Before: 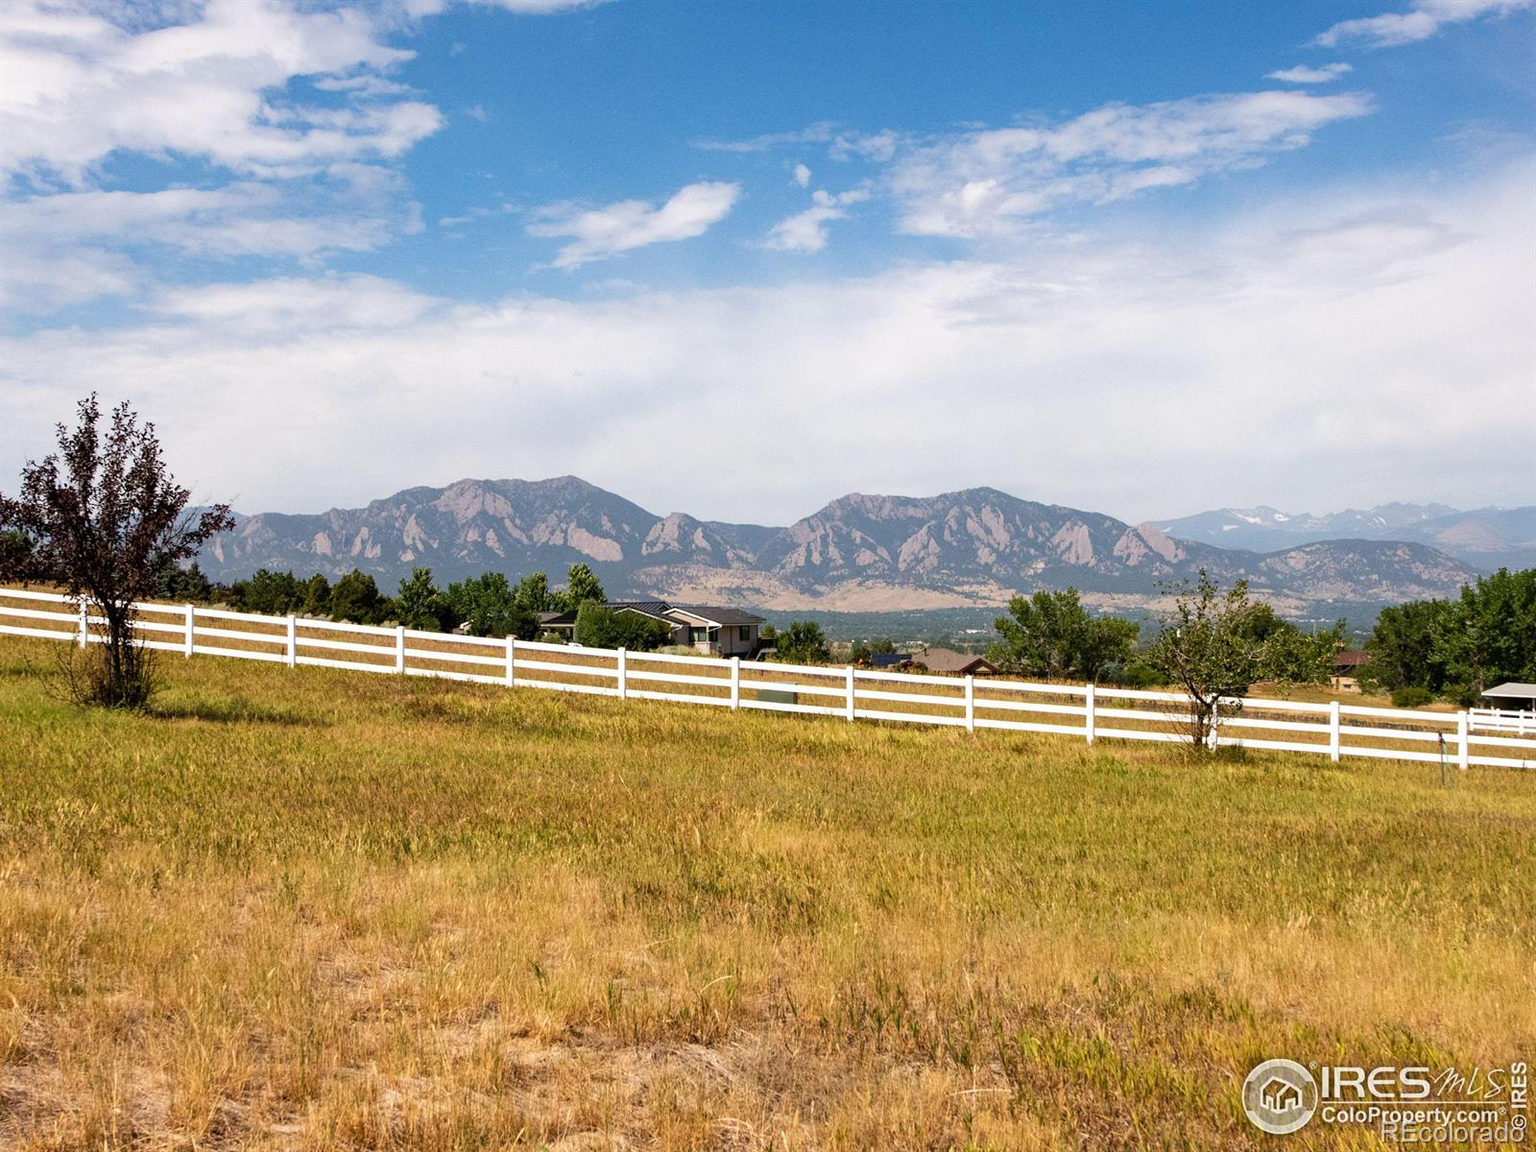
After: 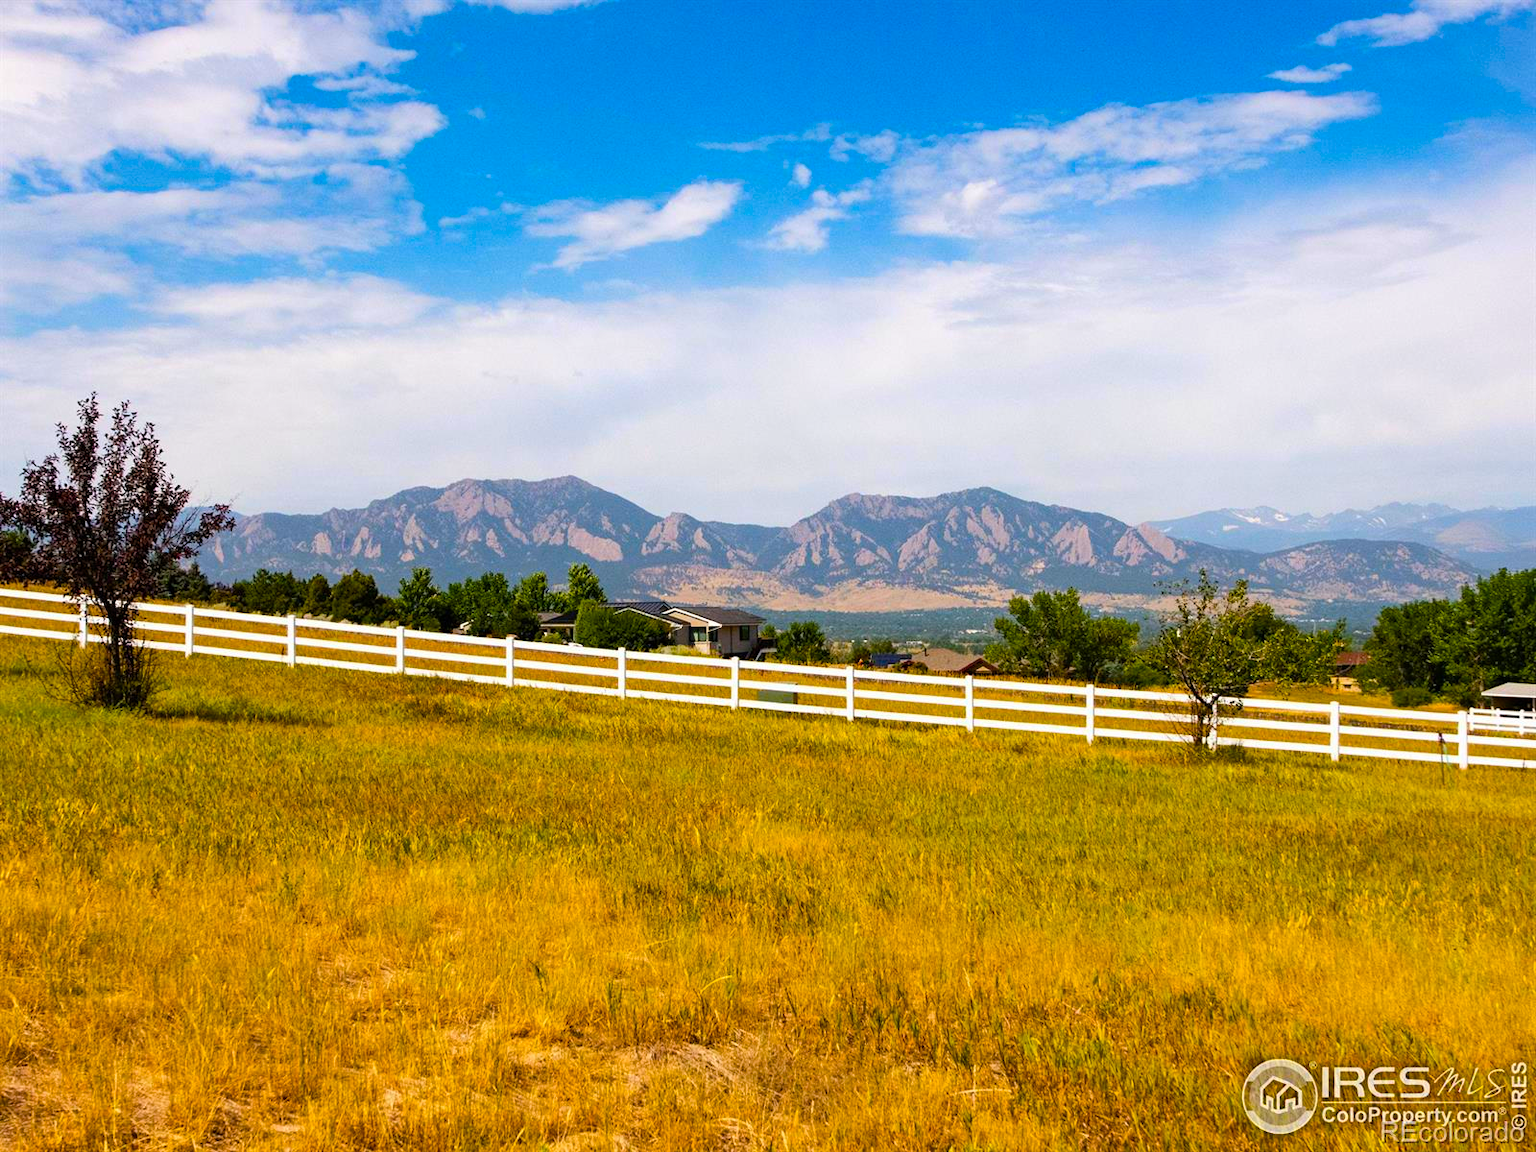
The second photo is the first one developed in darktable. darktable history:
color balance rgb: shadows lift › luminance -9.904%, shadows lift › chroma 0.922%, shadows lift › hue 114.62°, linear chroma grading › global chroma 23.007%, perceptual saturation grading › global saturation 31.272%, global vibrance 20%
